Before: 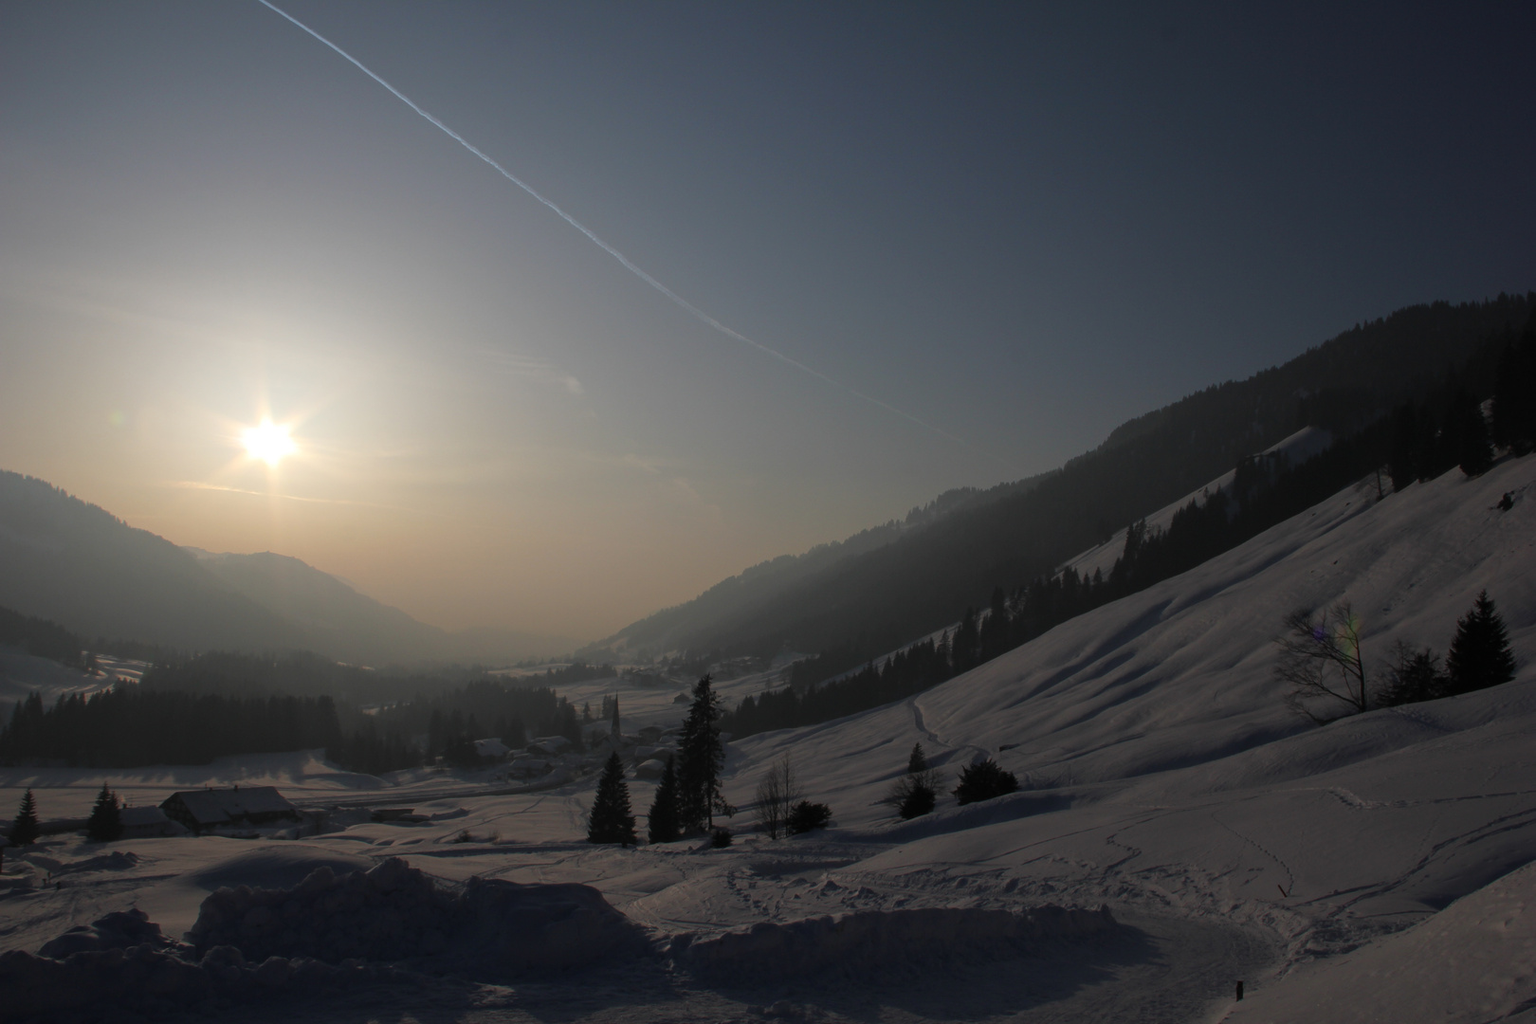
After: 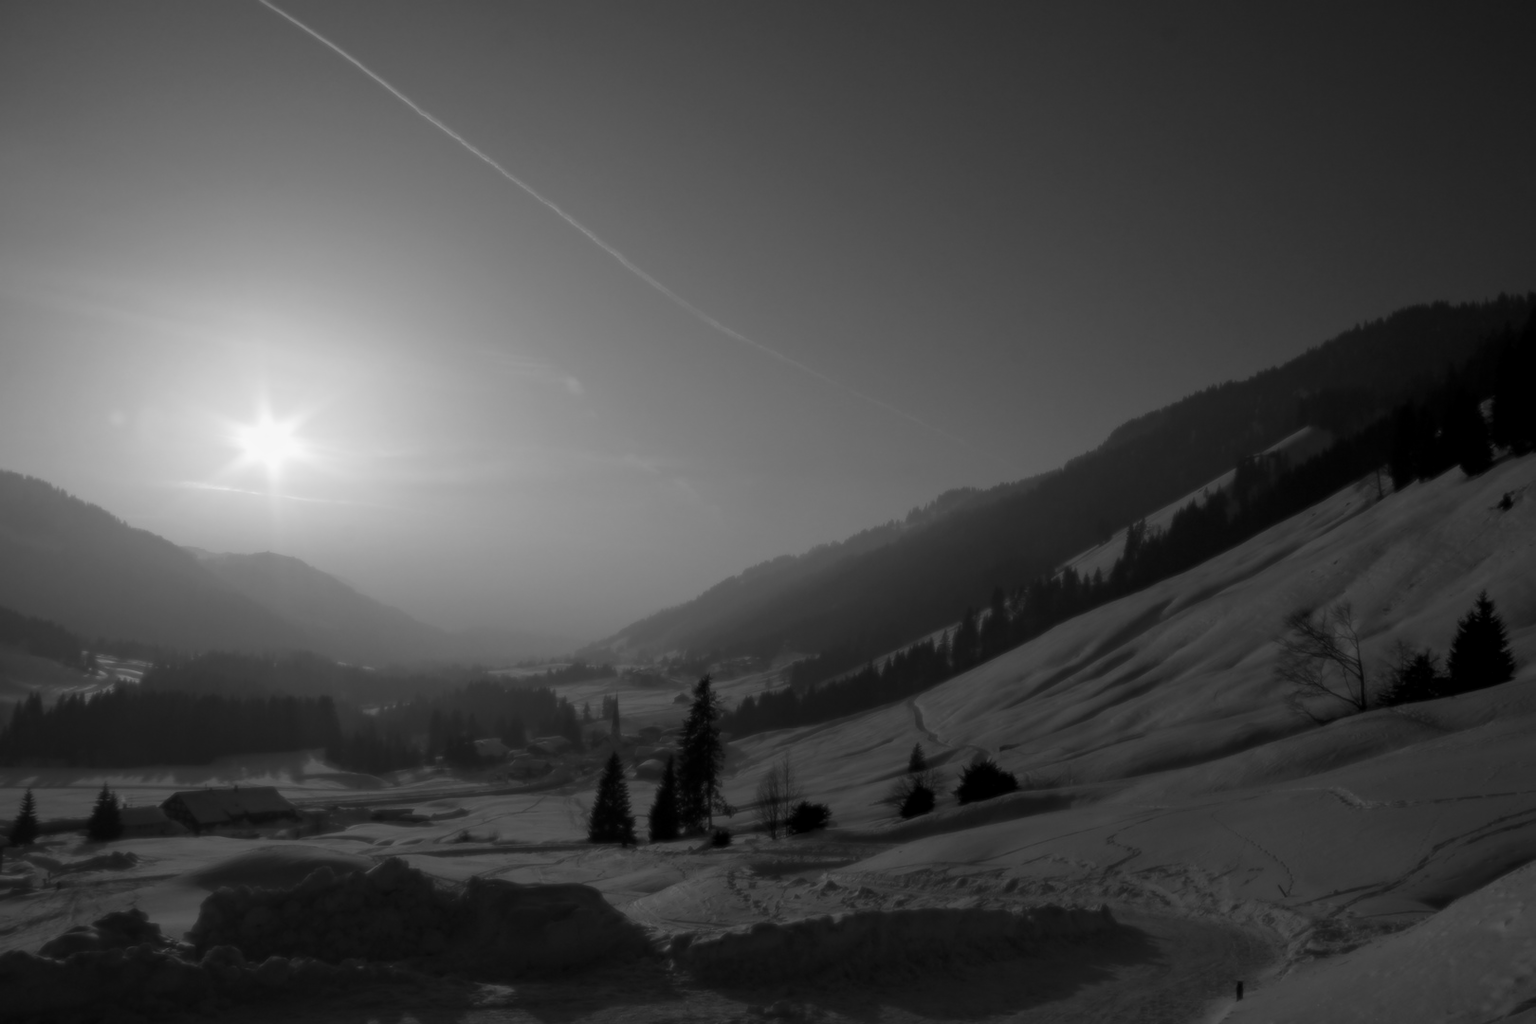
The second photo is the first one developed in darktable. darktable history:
white balance: red 0.948, green 1.02, blue 1.176
monochrome: a 26.22, b 42.67, size 0.8
local contrast: on, module defaults
sharpen: amount 0.2
soften: size 8.67%, mix 49%
